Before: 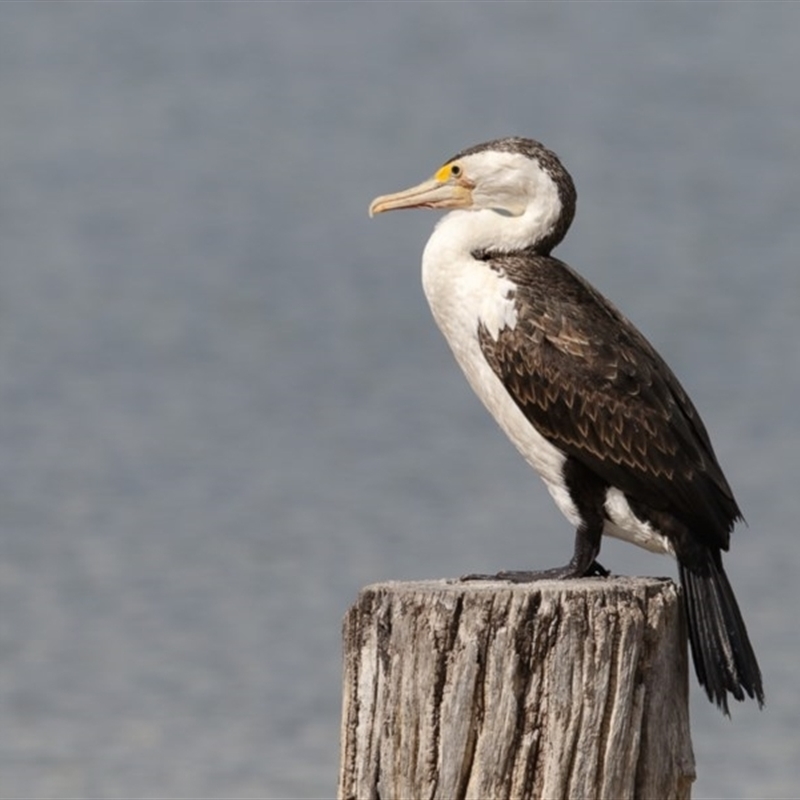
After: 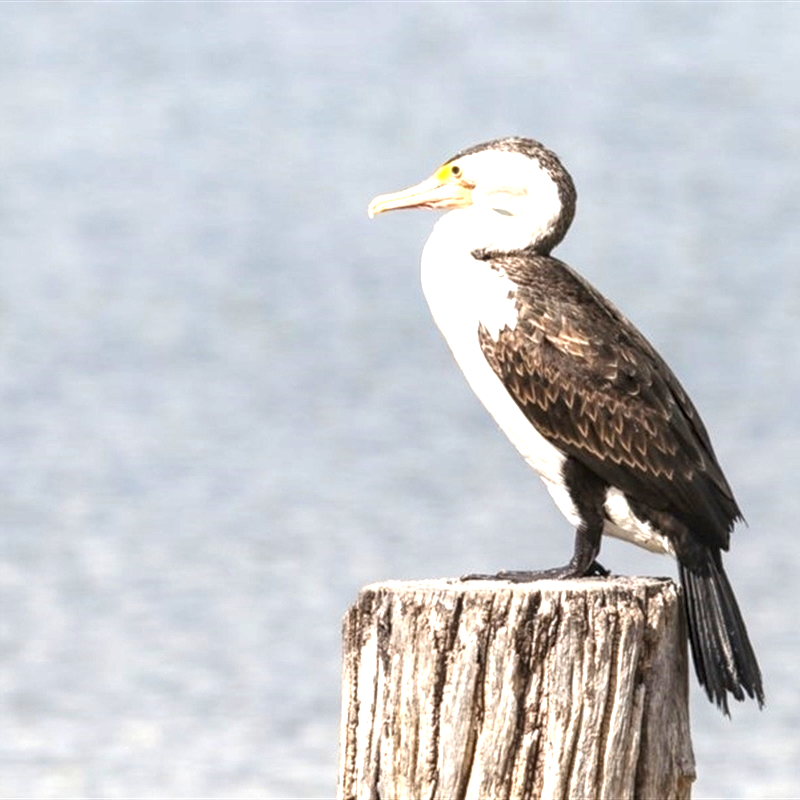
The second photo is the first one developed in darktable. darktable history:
local contrast: detail 130%
color zones: curves: ch1 [(0, 0.513) (0.143, 0.524) (0.286, 0.511) (0.429, 0.506) (0.571, 0.503) (0.714, 0.503) (0.857, 0.508) (1, 0.513)]
exposure: exposure 1.499 EV, compensate highlight preservation false
